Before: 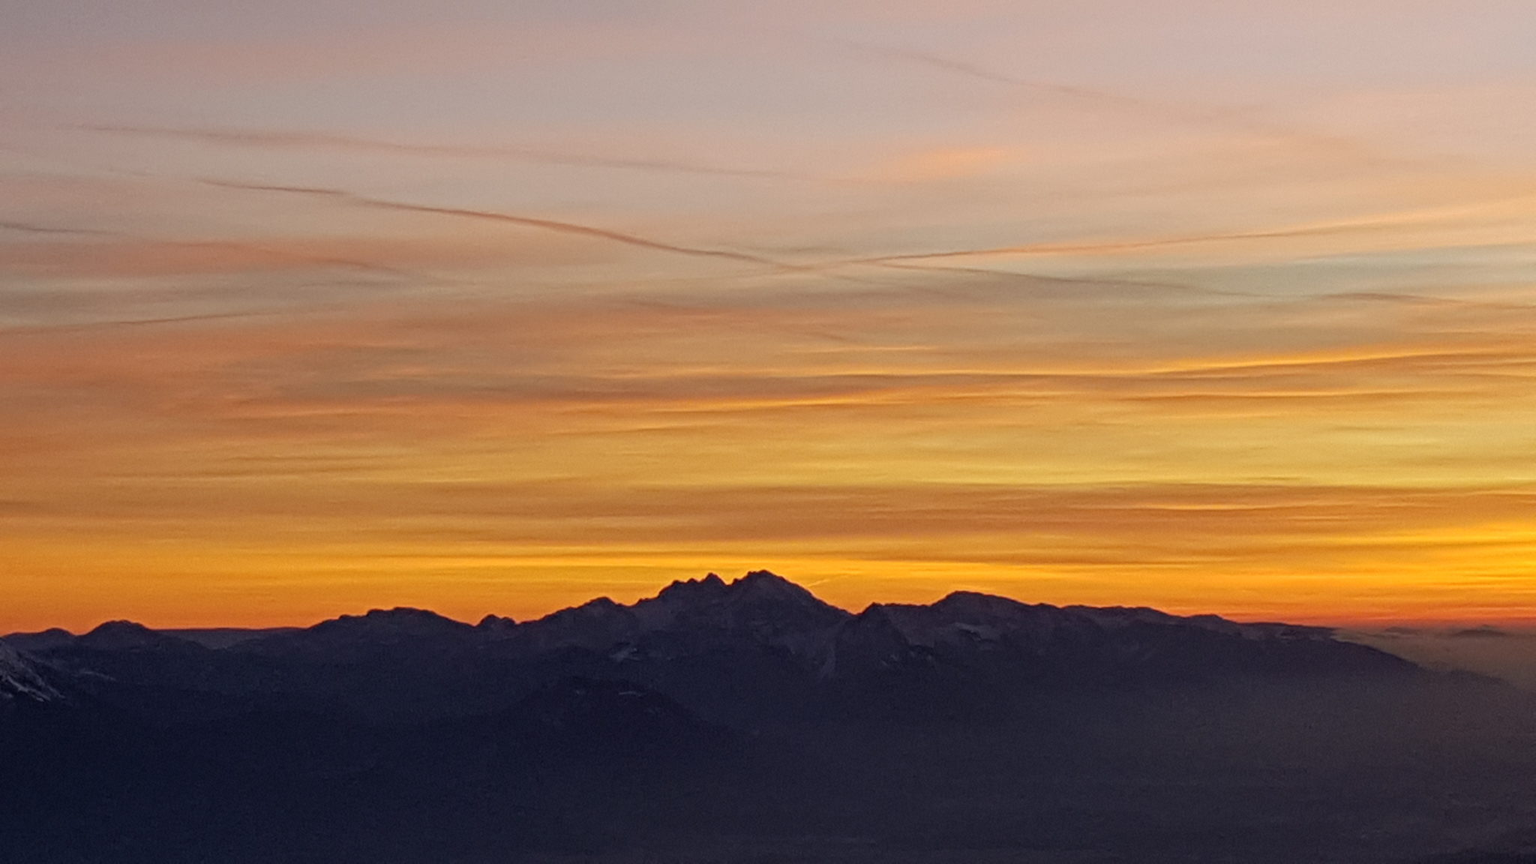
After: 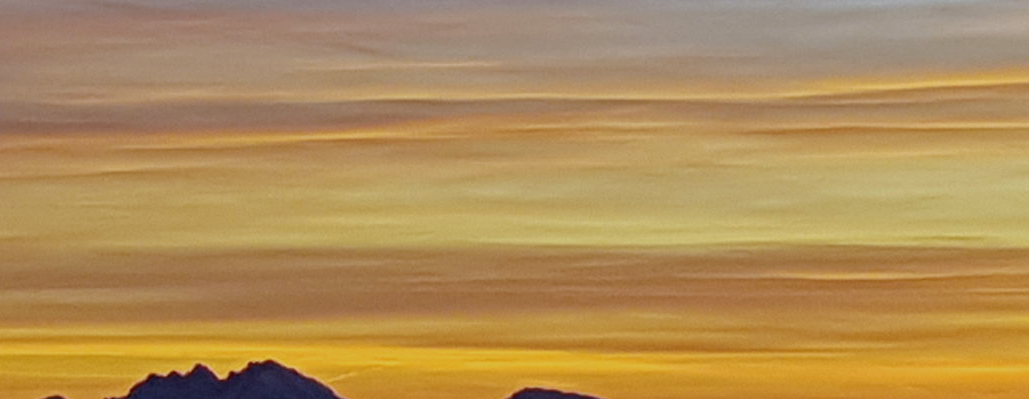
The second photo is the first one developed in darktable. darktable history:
white balance: red 0.871, blue 1.249
crop: left 36.607%, top 34.735%, right 13.146%, bottom 30.611%
